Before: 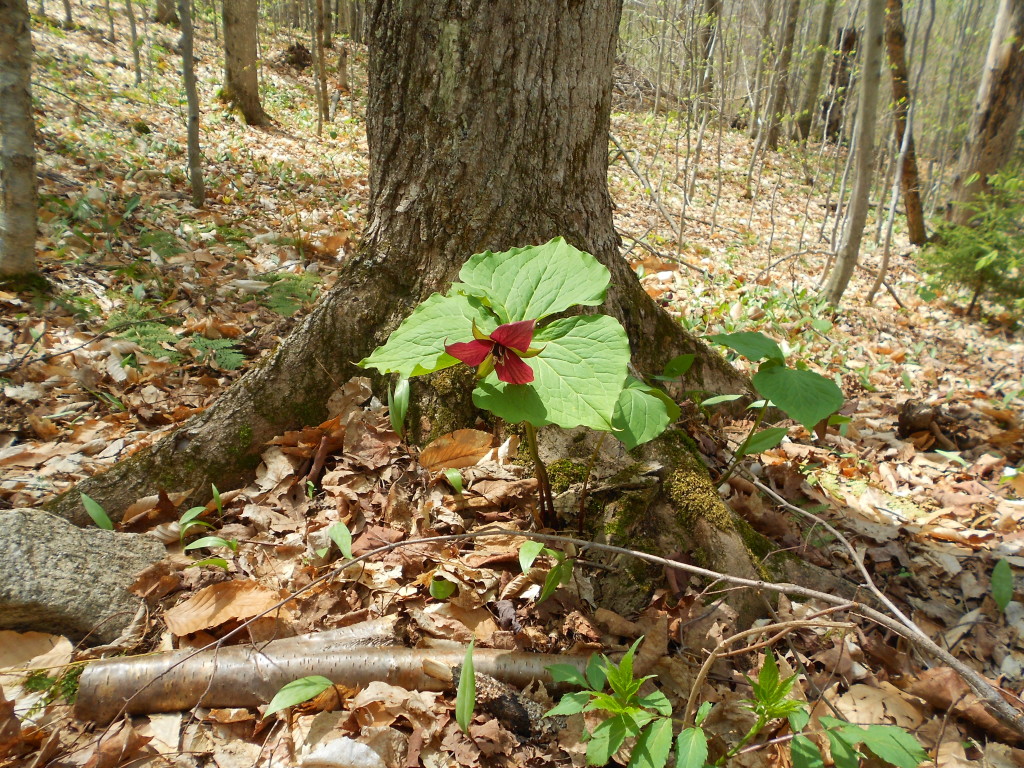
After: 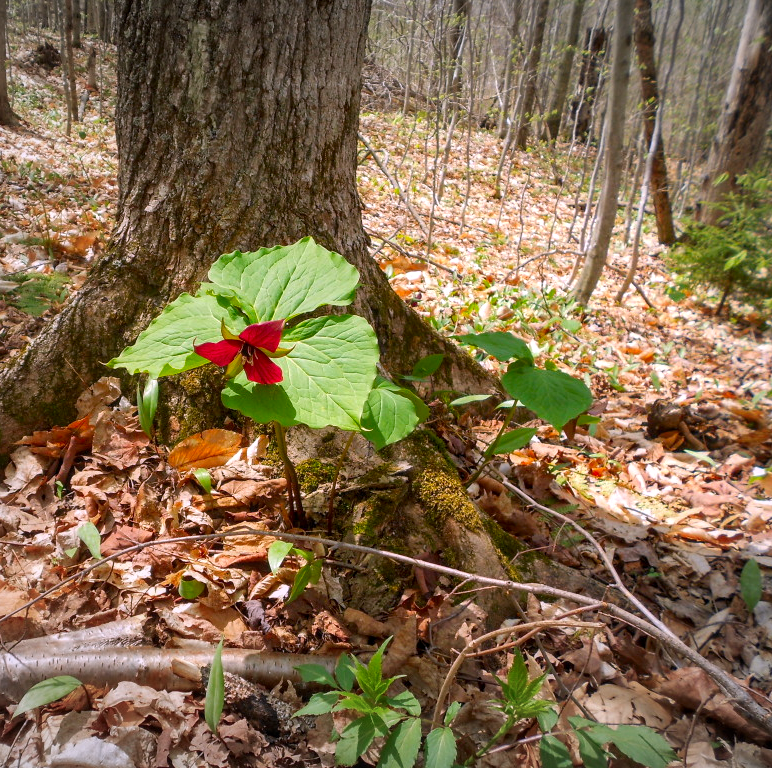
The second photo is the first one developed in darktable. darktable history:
contrast brightness saturation: contrast 0.04, saturation 0.16
local contrast: on, module defaults
white balance: red 1.066, blue 1.119
vignetting: fall-off radius 100%, width/height ratio 1.337
crop and rotate: left 24.6%
vibrance: vibrance 78%
